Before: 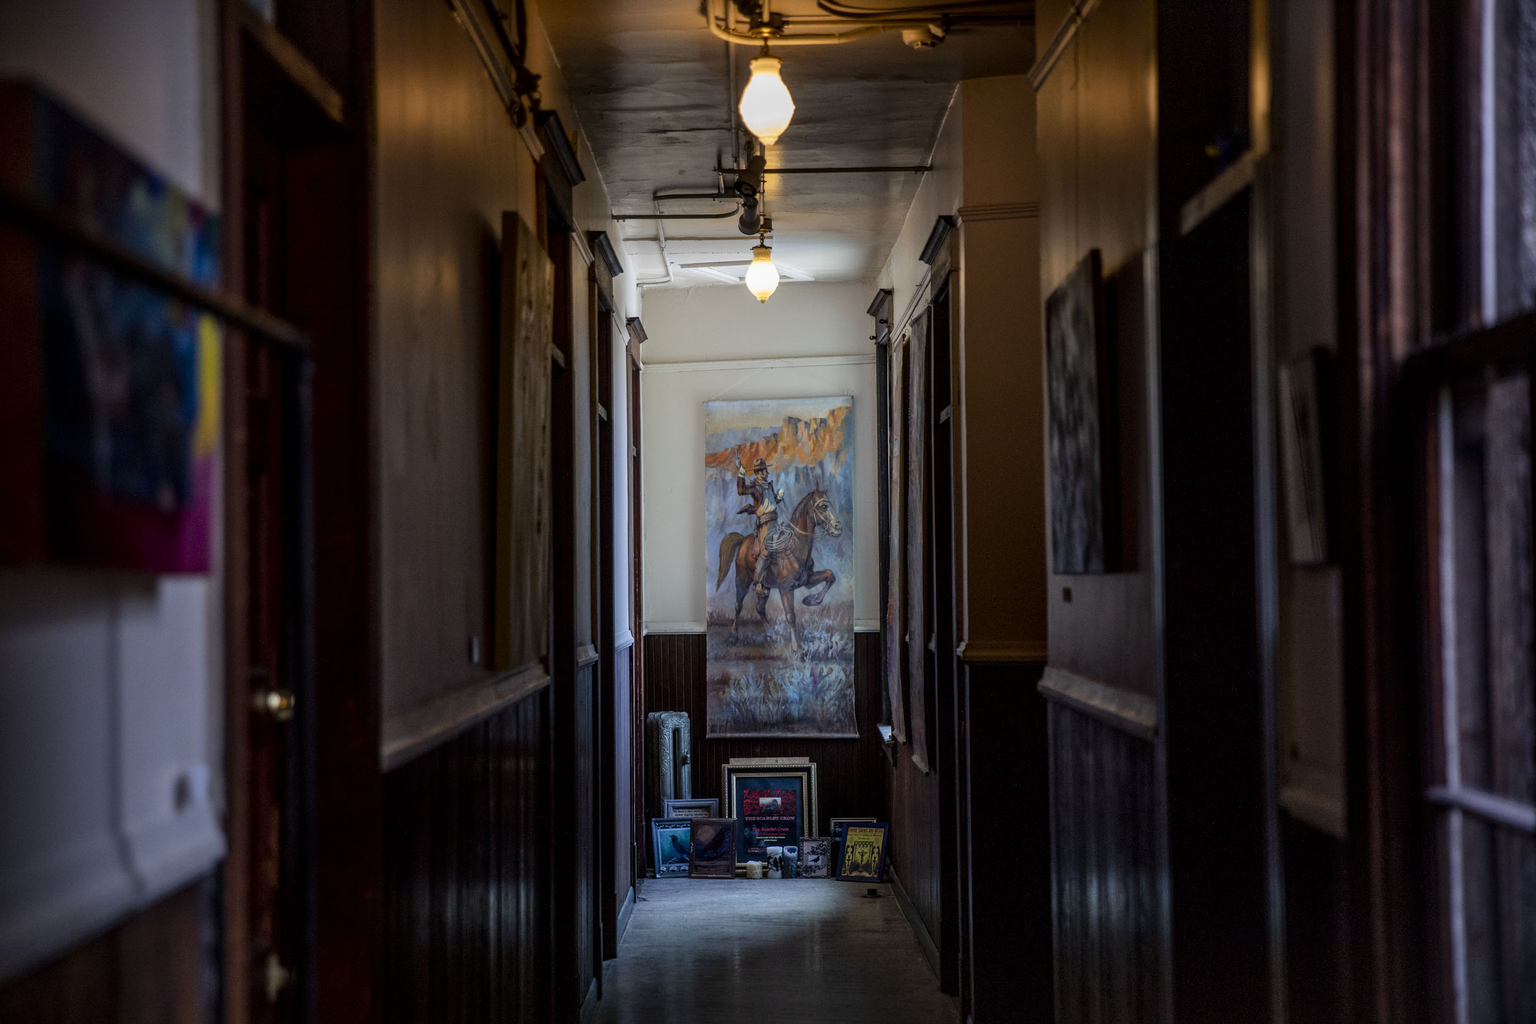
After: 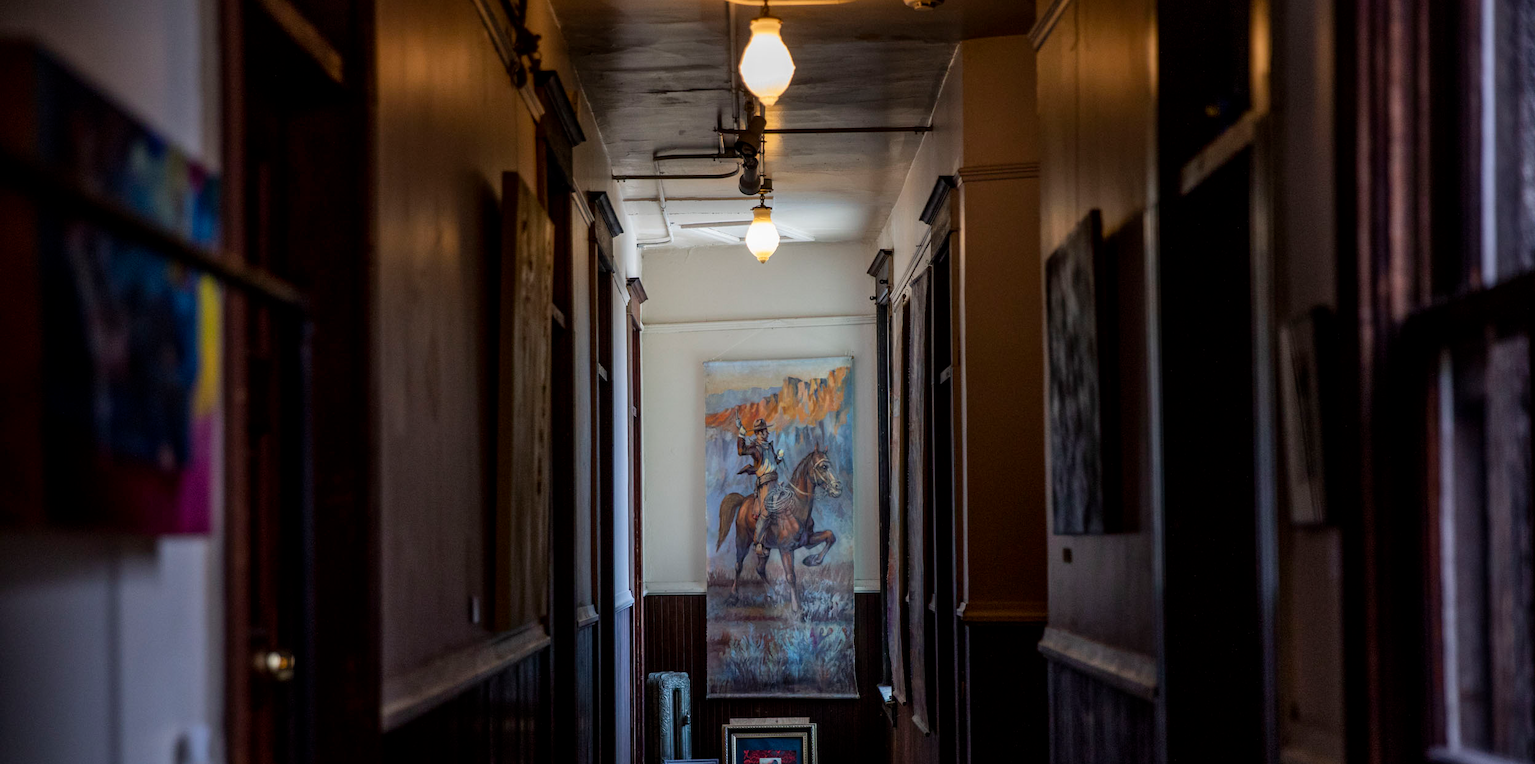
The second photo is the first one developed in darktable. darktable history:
crop: top 3.945%, bottom 21.345%
